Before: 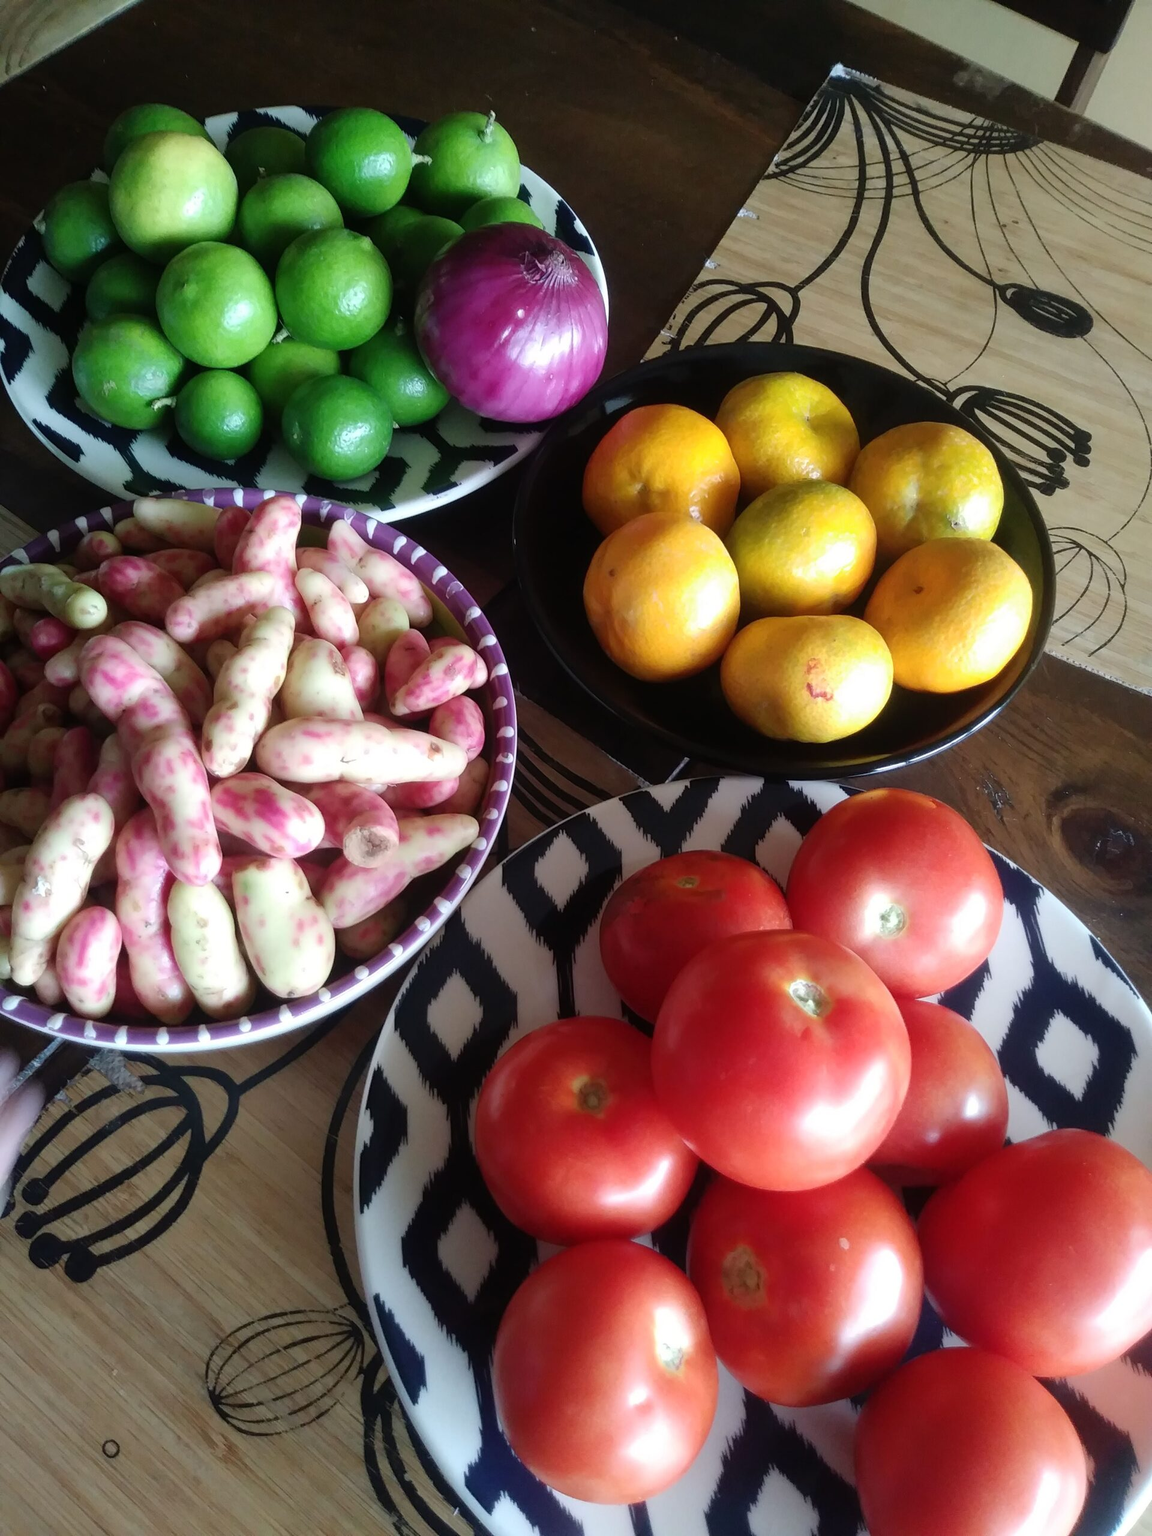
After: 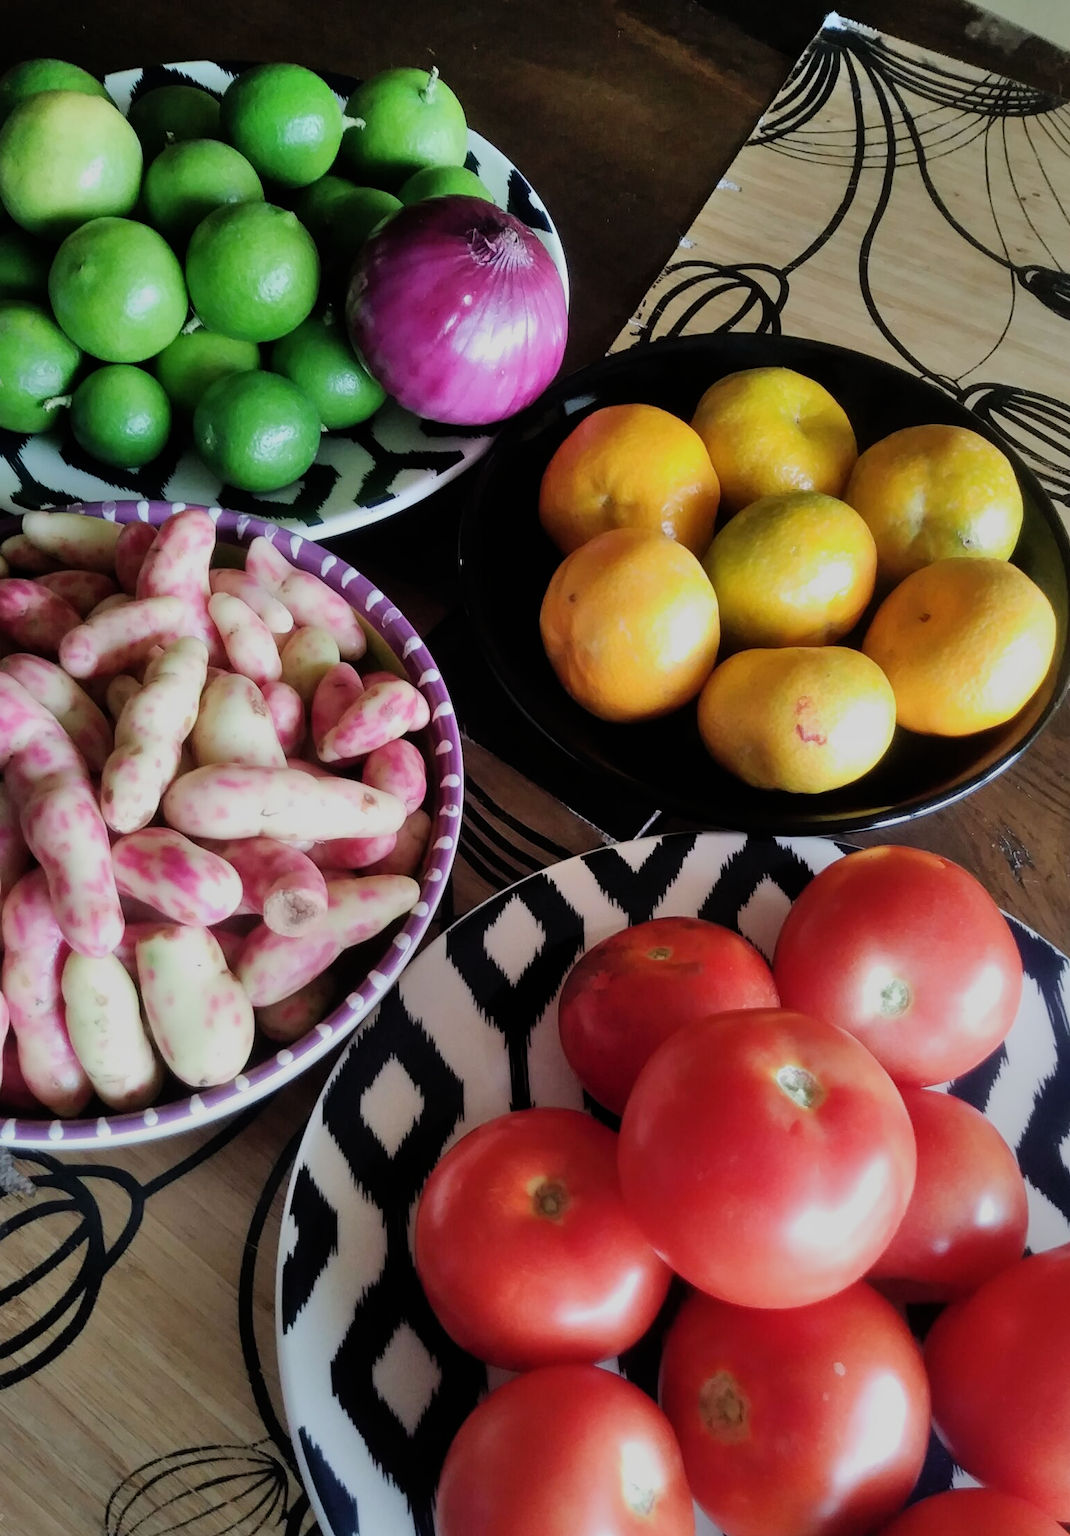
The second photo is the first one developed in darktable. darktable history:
shadows and highlights: low approximation 0.01, soften with gaussian
filmic rgb: black relative exposure -7.65 EV, white relative exposure 4.56 EV, hardness 3.61
crop: left 9.929%, top 3.475%, right 9.188%, bottom 9.529%
